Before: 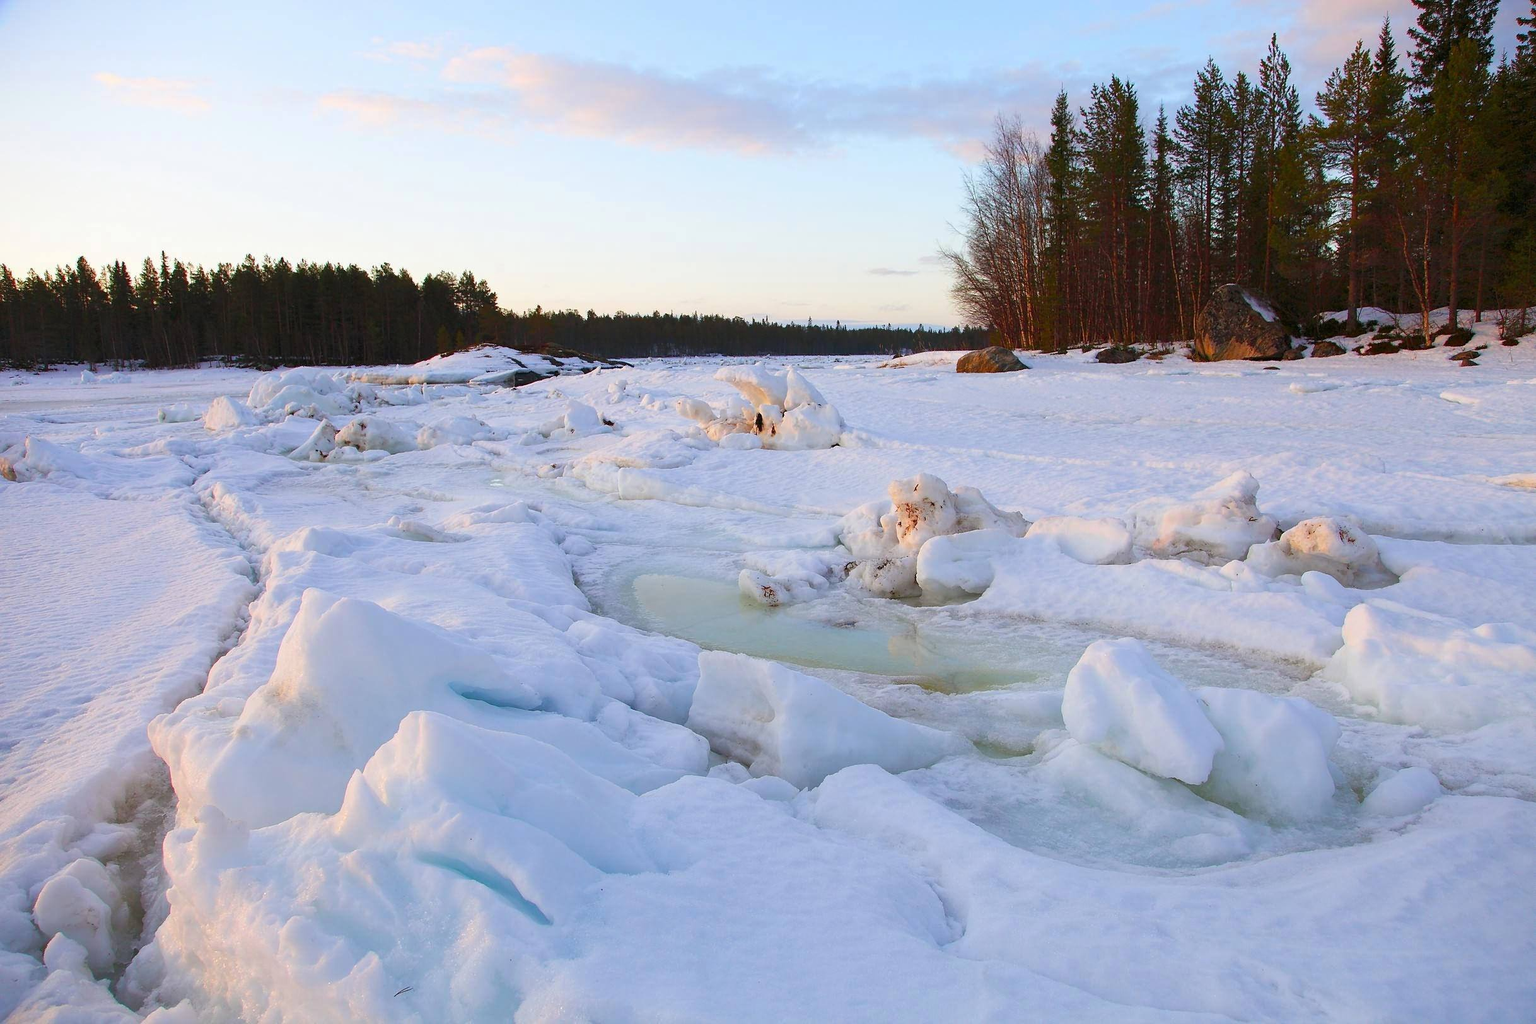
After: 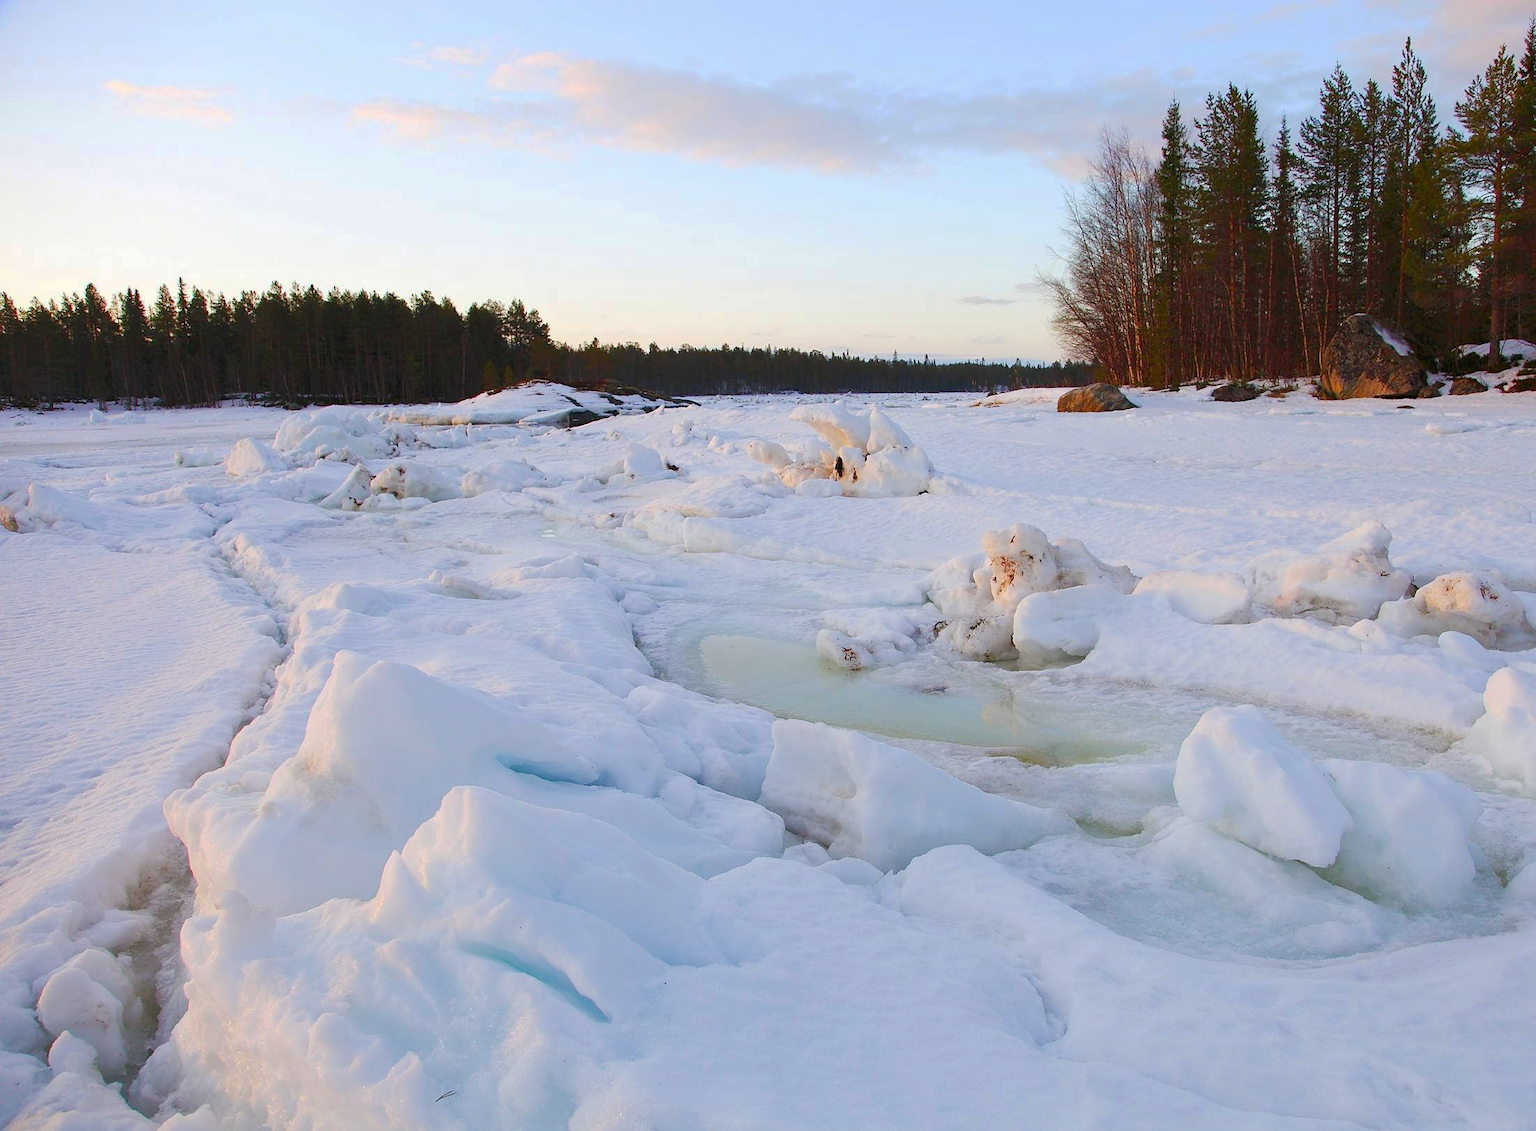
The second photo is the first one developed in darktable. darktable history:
tone equalizer: edges refinement/feathering 500, mask exposure compensation -1.57 EV, preserve details no
crop: right 9.494%, bottom 0.032%
base curve: curves: ch0 [(0, 0) (0.235, 0.266) (0.503, 0.496) (0.786, 0.72) (1, 1)], preserve colors none
